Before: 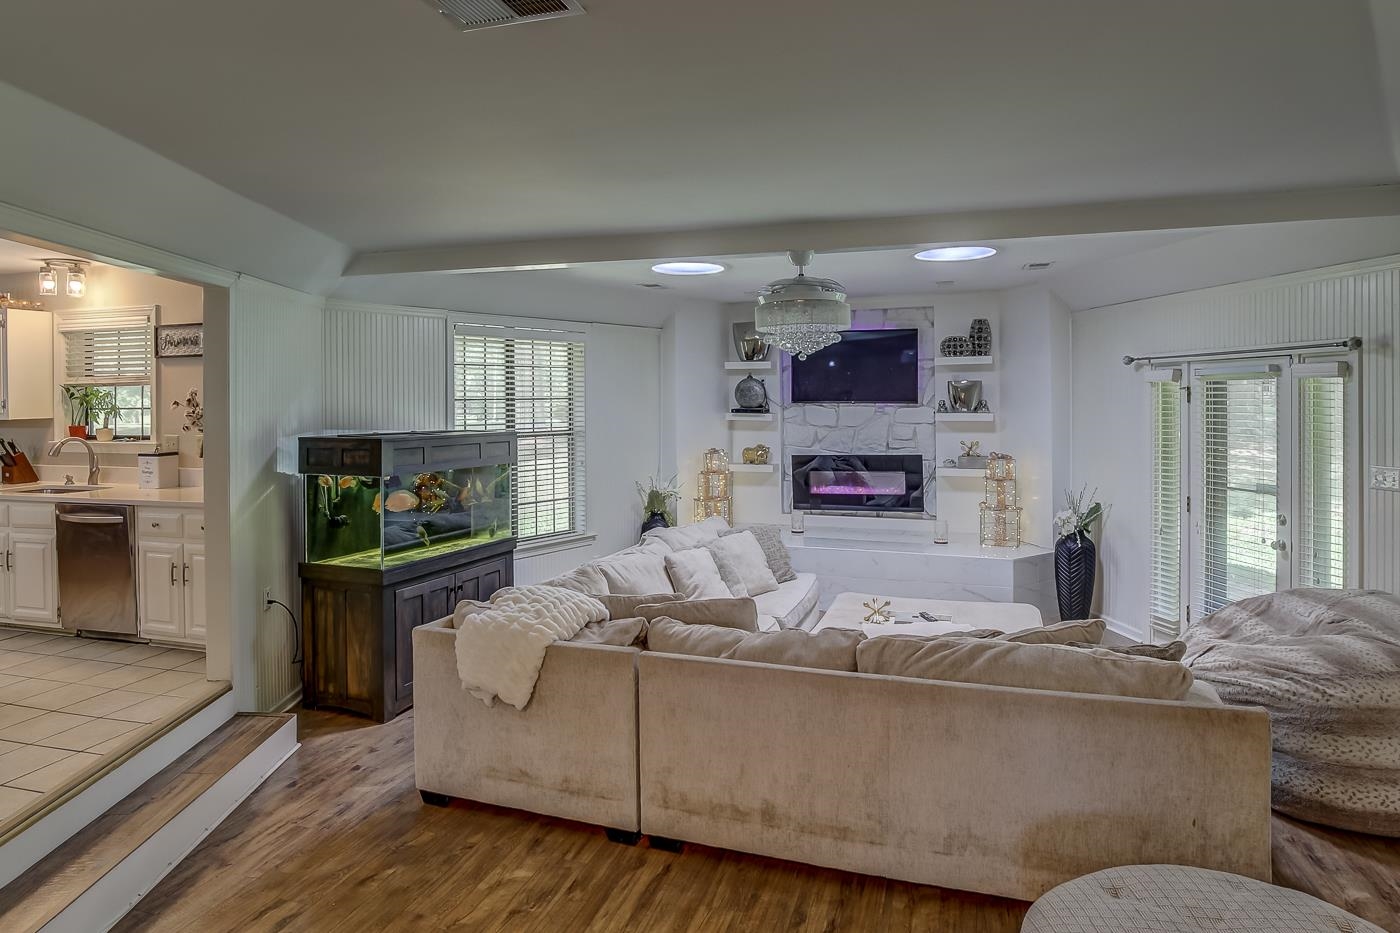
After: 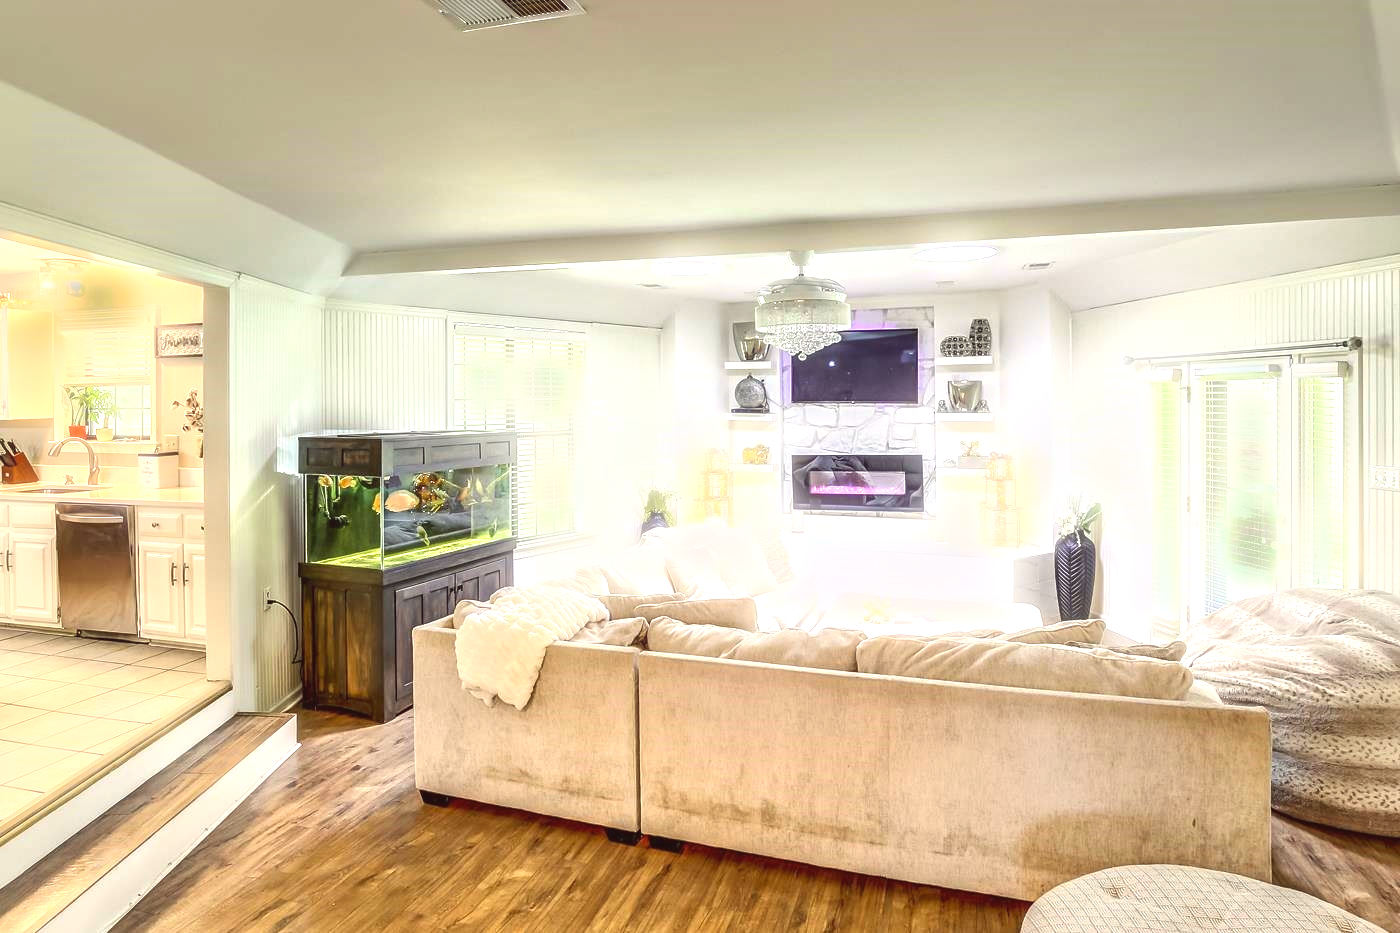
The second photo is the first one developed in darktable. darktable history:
exposure: black level correction 0, exposure 1.9 EV, compensate highlight preservation false
bloom: size 3%, threshold 100%, strength 0%
color balance: lift [1.005, 1.002, 0.998, 0.998], gamma [1, 1.021, 1.02, 0.979], gain [0.923, 1.066, 1.056, 0.934]
